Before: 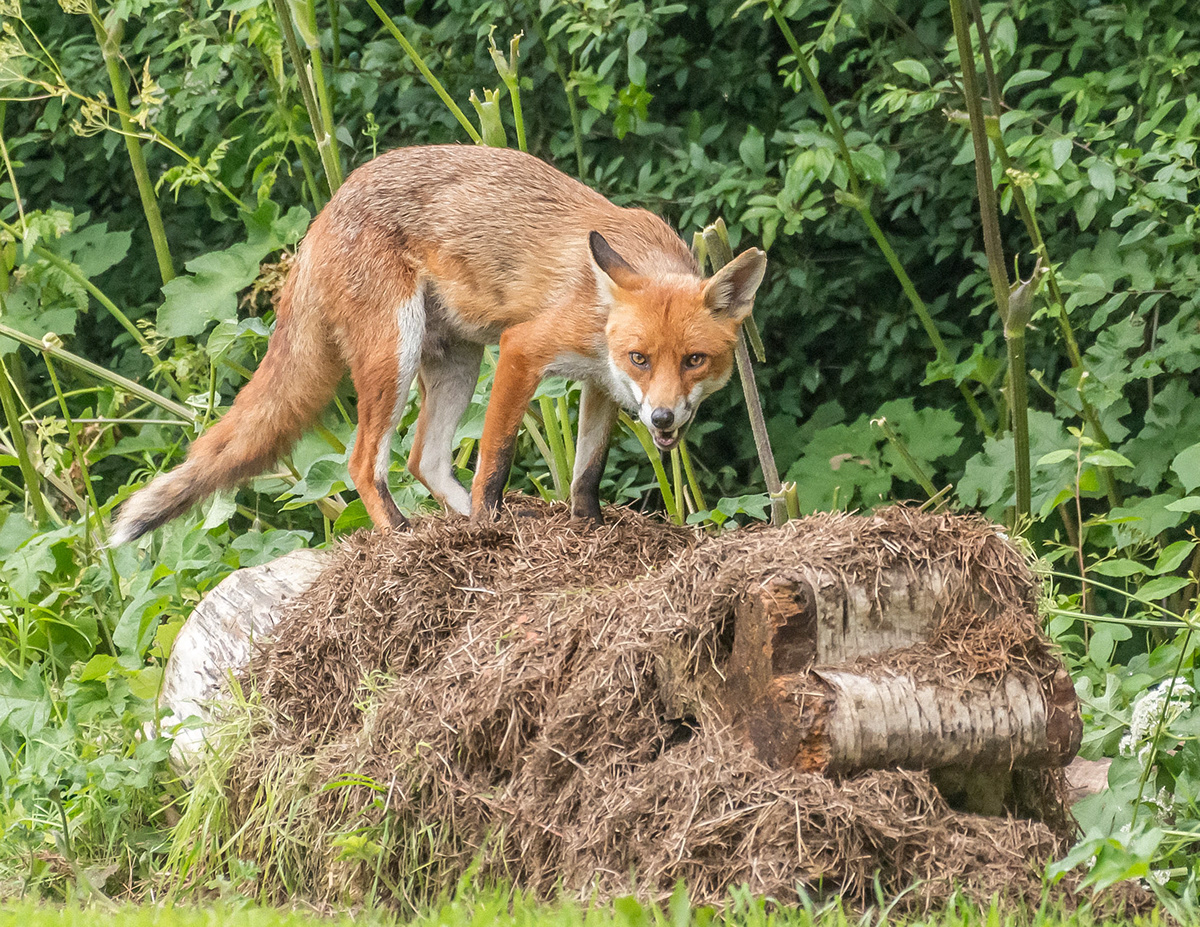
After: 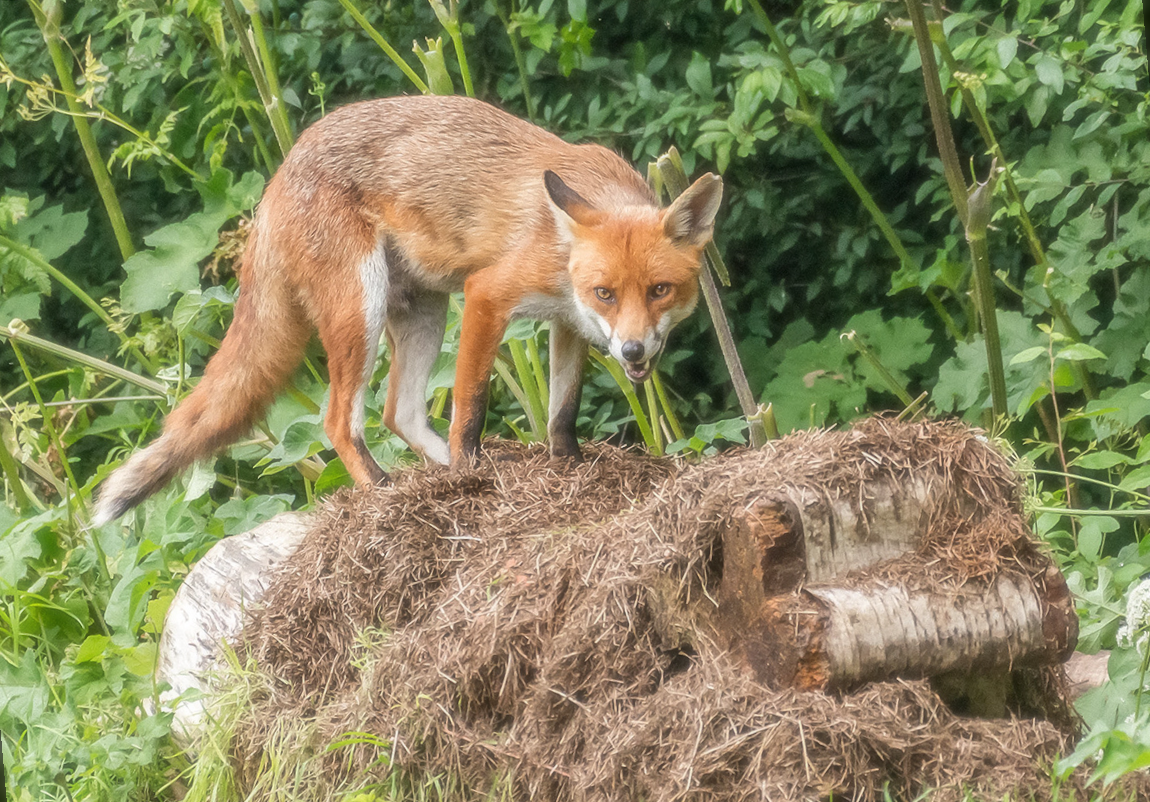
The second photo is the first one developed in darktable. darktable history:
rotate and perspective: rotation -5°, crop left 0.05, crop right 0.952, crop top 0.11, crop bottom 0.89
soften: size 19.52%, mix 20.32%
